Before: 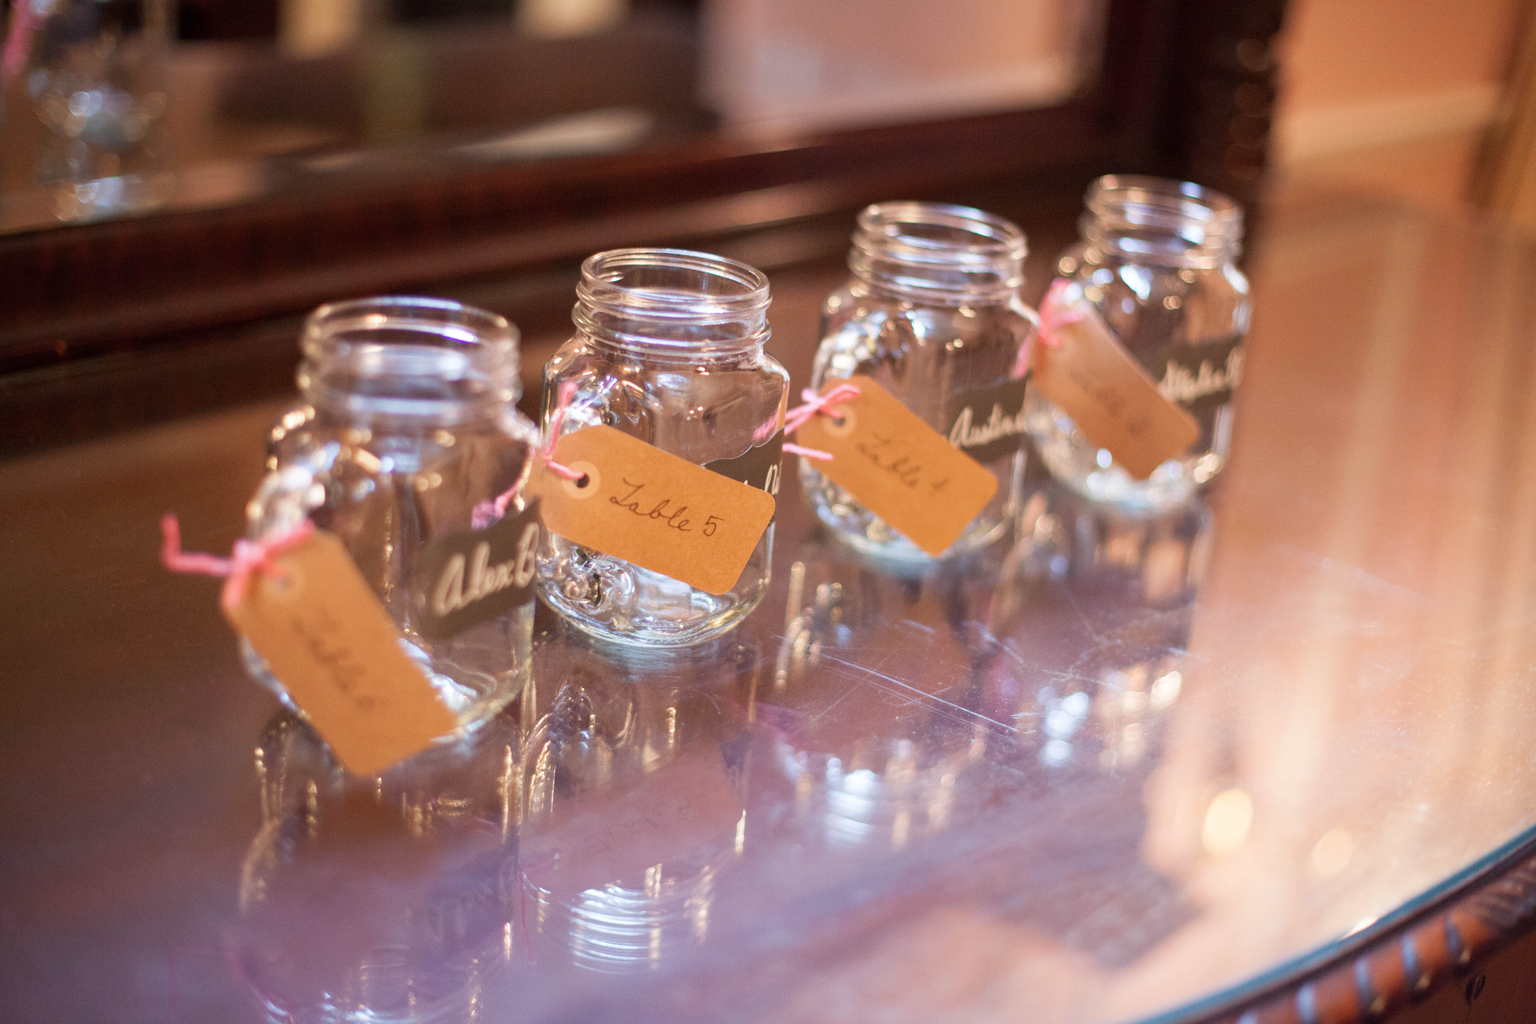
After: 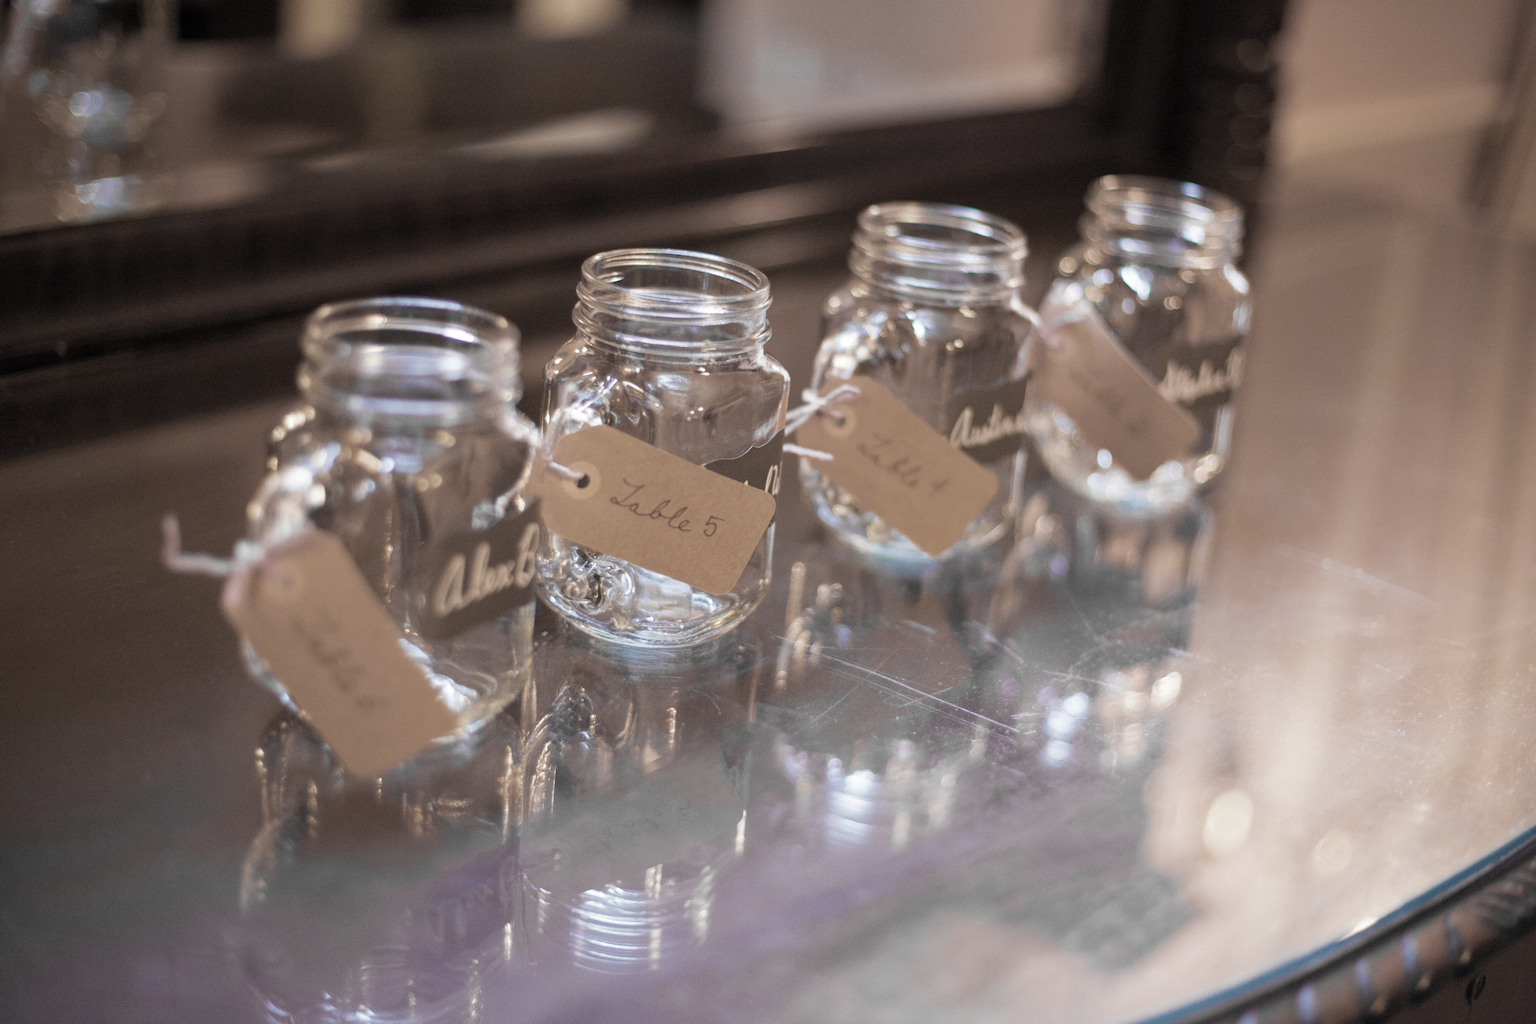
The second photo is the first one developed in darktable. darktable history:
color zones: curves: ch0 [(0, 0.487) (0.241, 0.395) (0.434, 0.373) (0.658, 0.412) (0.838, 0.487)]; ch1 [(0, 0) (0.053, 0.053) (0.211, 0.202) (0.579, 0.259) (0.781, 0.241)]
velvia: strength 67.07%, mid-tones bias 0.972
